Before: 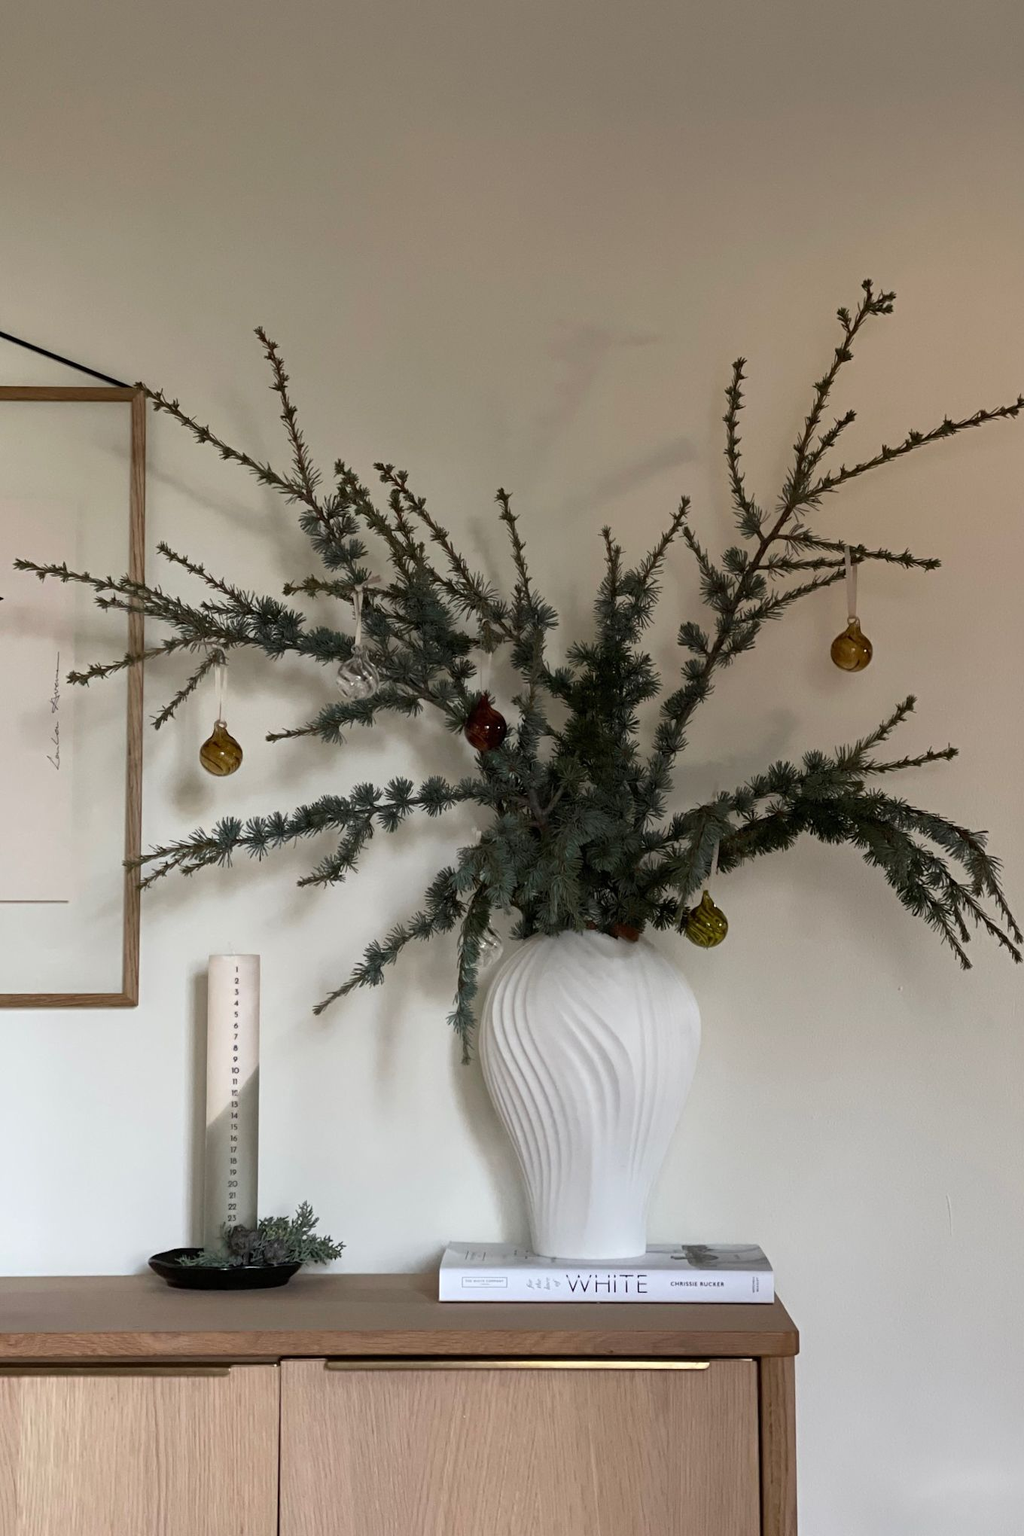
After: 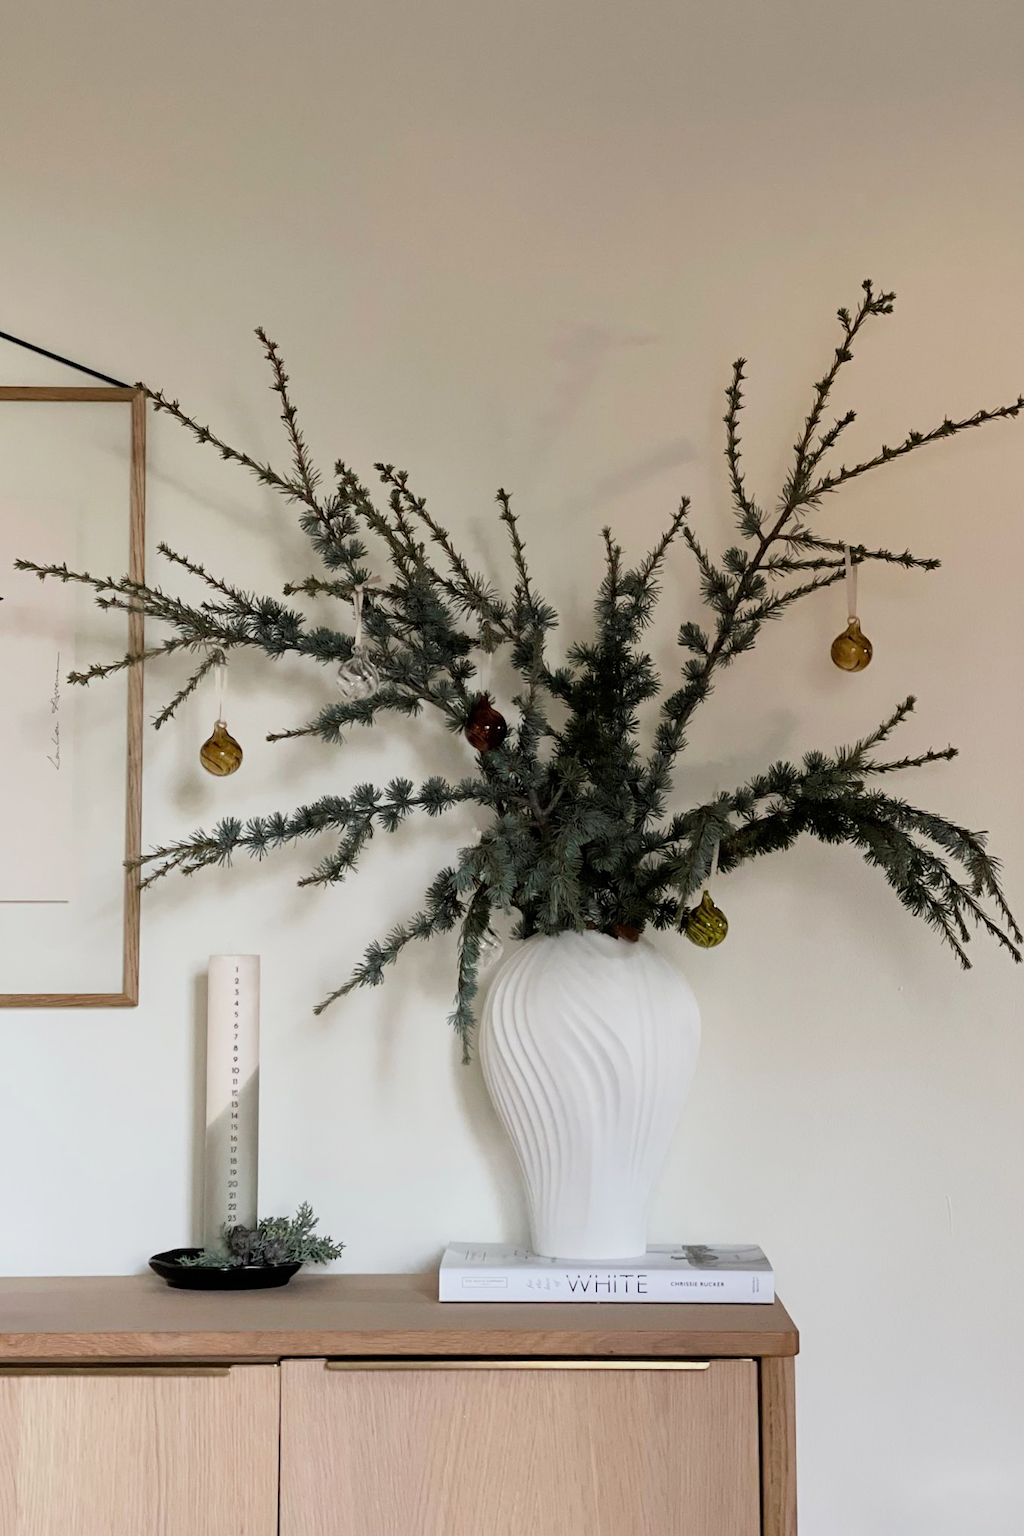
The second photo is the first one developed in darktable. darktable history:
exposure: black level correction 0, exposure 0.7 EV, compensate exposure bias true, compensate highlight preservation false
filmic rgb: black relative exposure -7.65 EV, white relative exposure 4.56 EV, hardness 3.61
